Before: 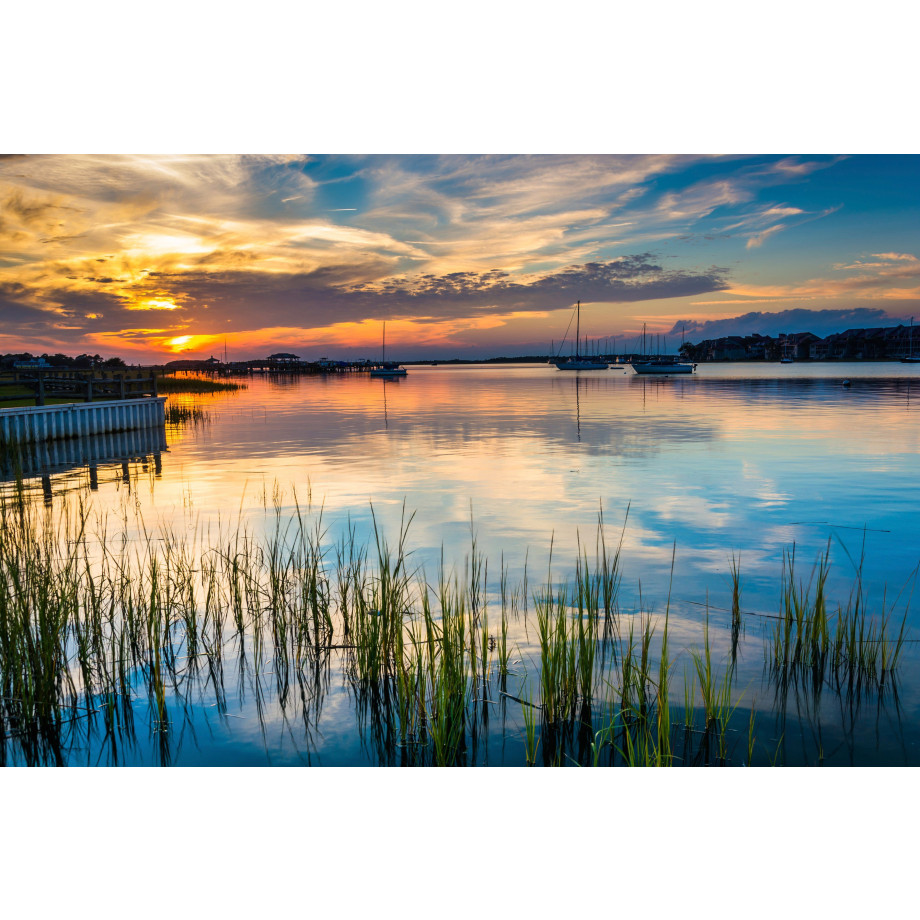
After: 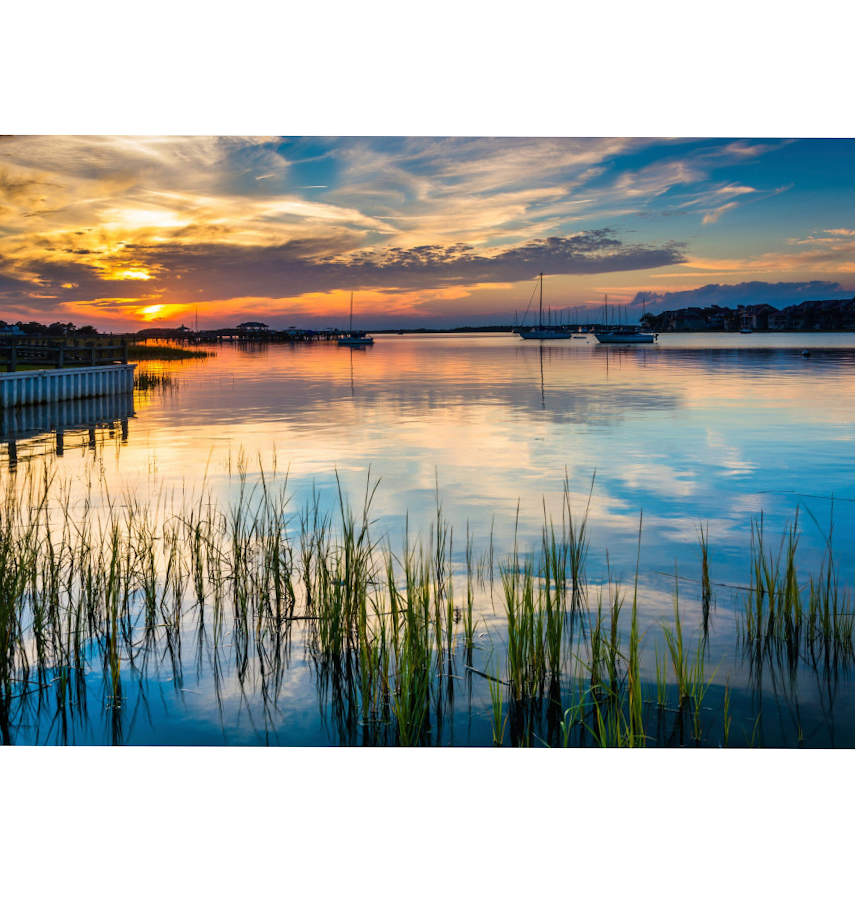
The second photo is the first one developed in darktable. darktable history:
sharpen: radius 2.883, amount 0.868, threshold 47.523
rotate and perspective: rotation 0.215°, lens shift (vertical) -0.139, crop left 0.069, crop right 0.939, crop top 0.002, crop bottom 0.996
